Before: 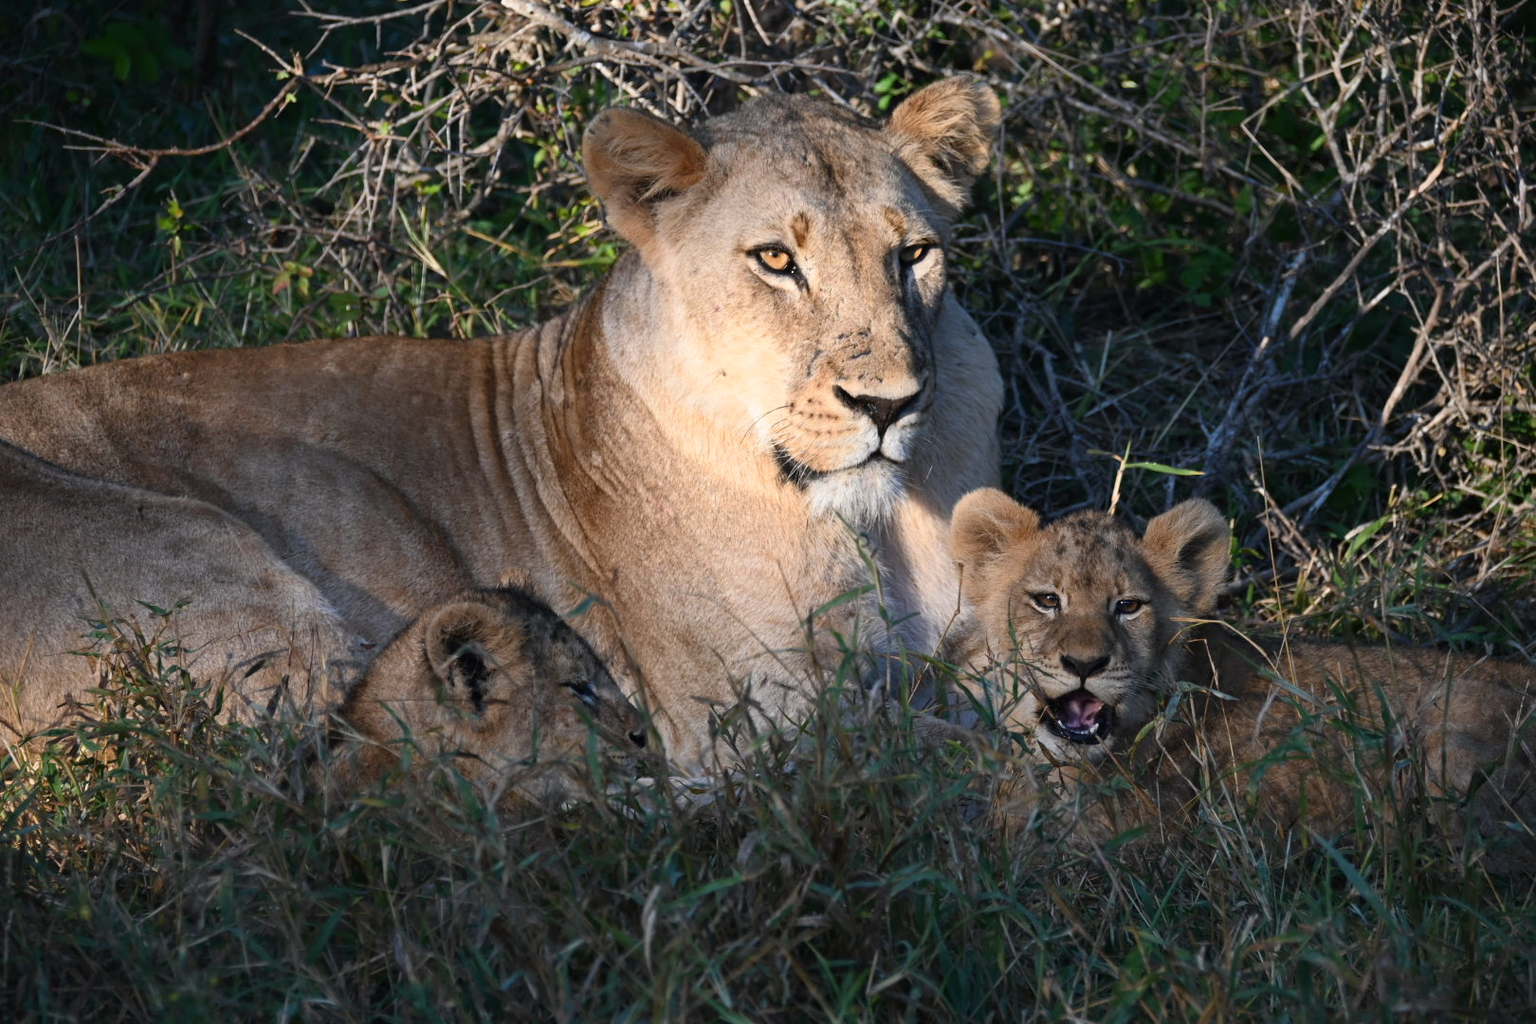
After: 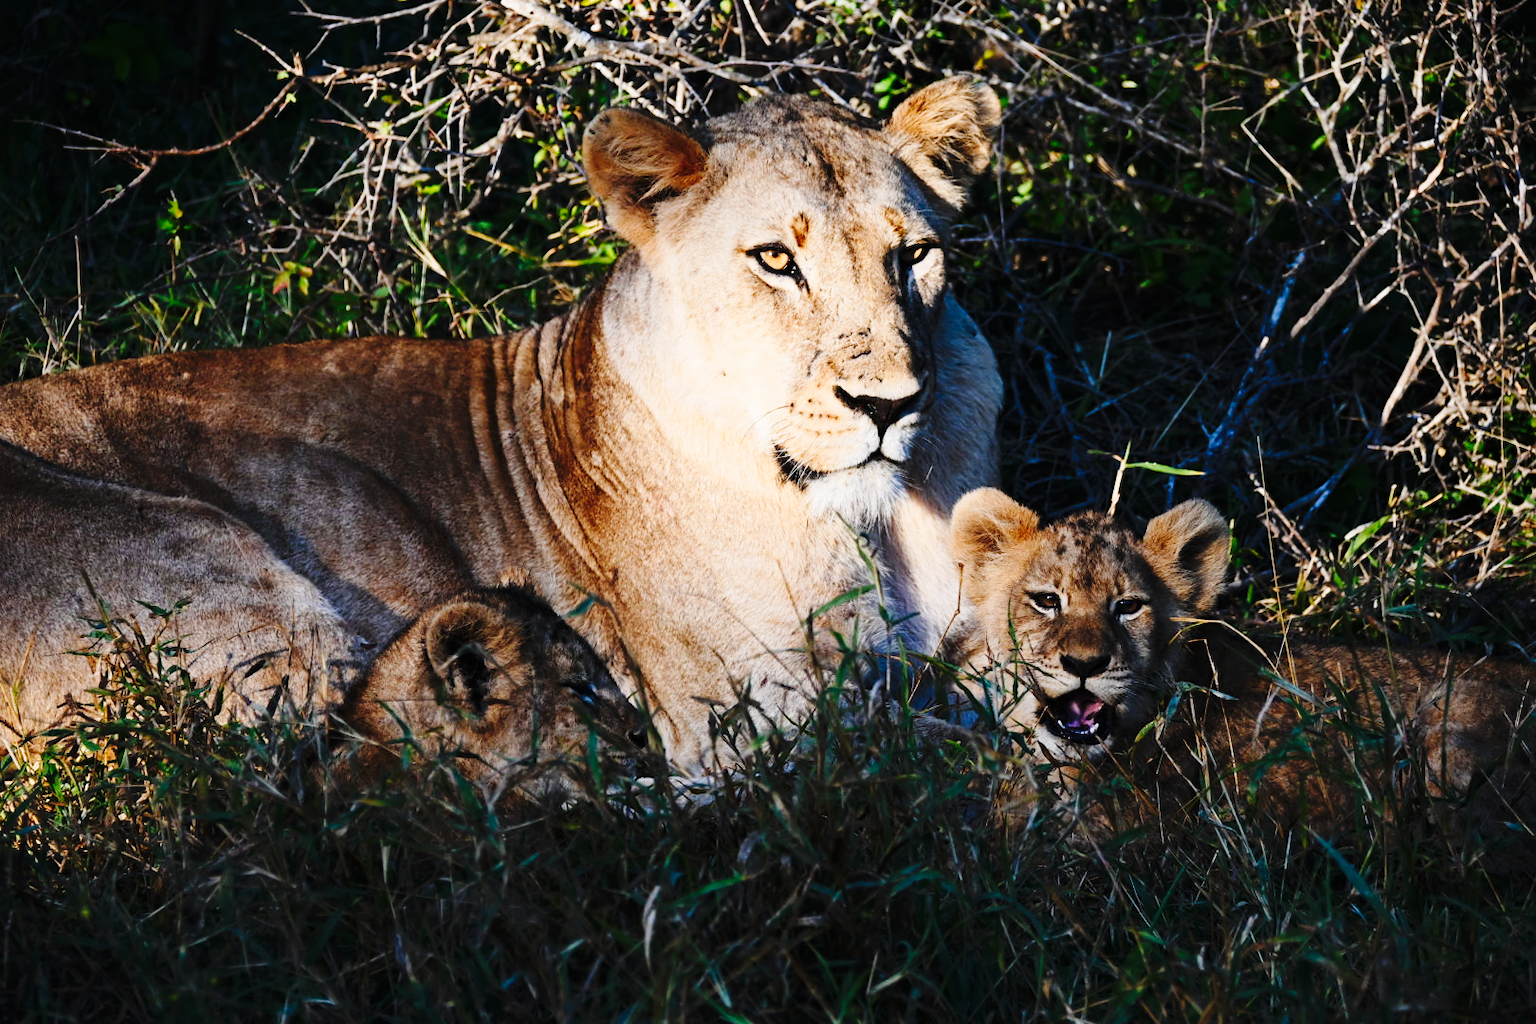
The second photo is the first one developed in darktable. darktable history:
tone curve: curves: ch0 [(0, 0) (0.179, 0.073) (0.265, 0.147) (0.463, 0.553) (0.51, 0.635) (0.716, 0.863) (1, 0.997)], preserve colors none
